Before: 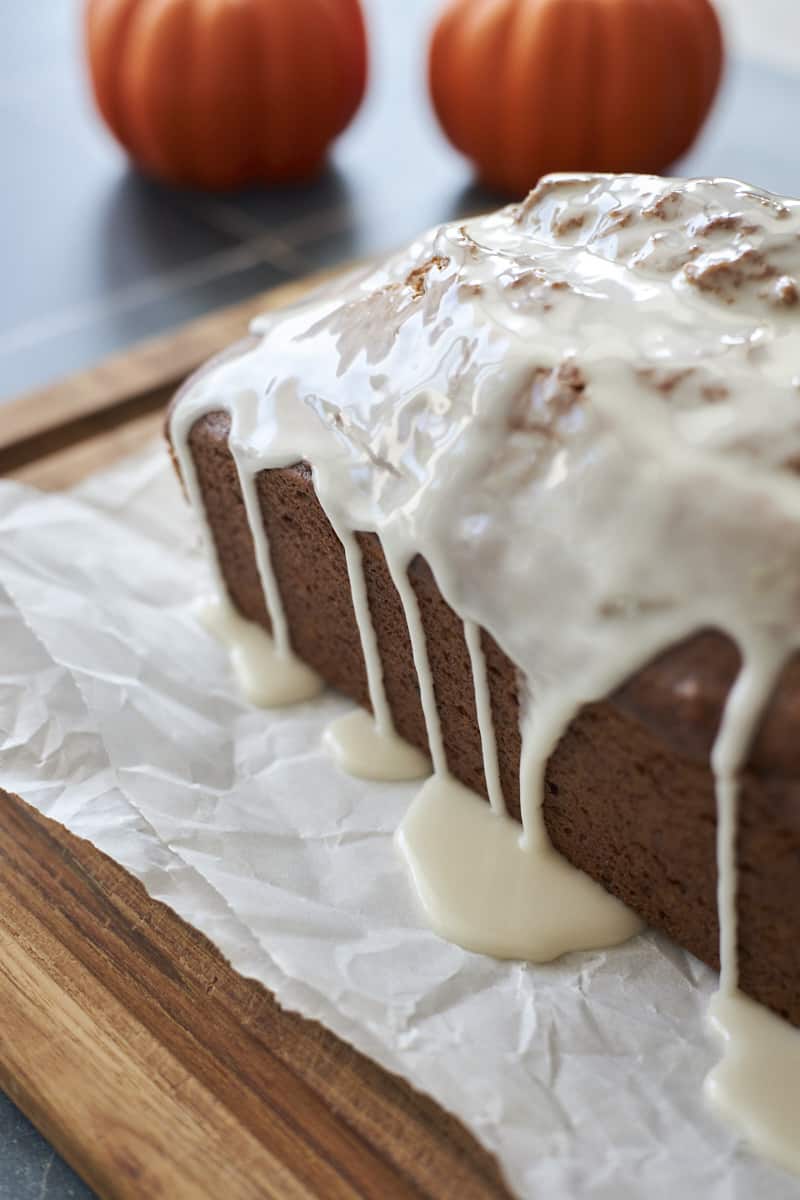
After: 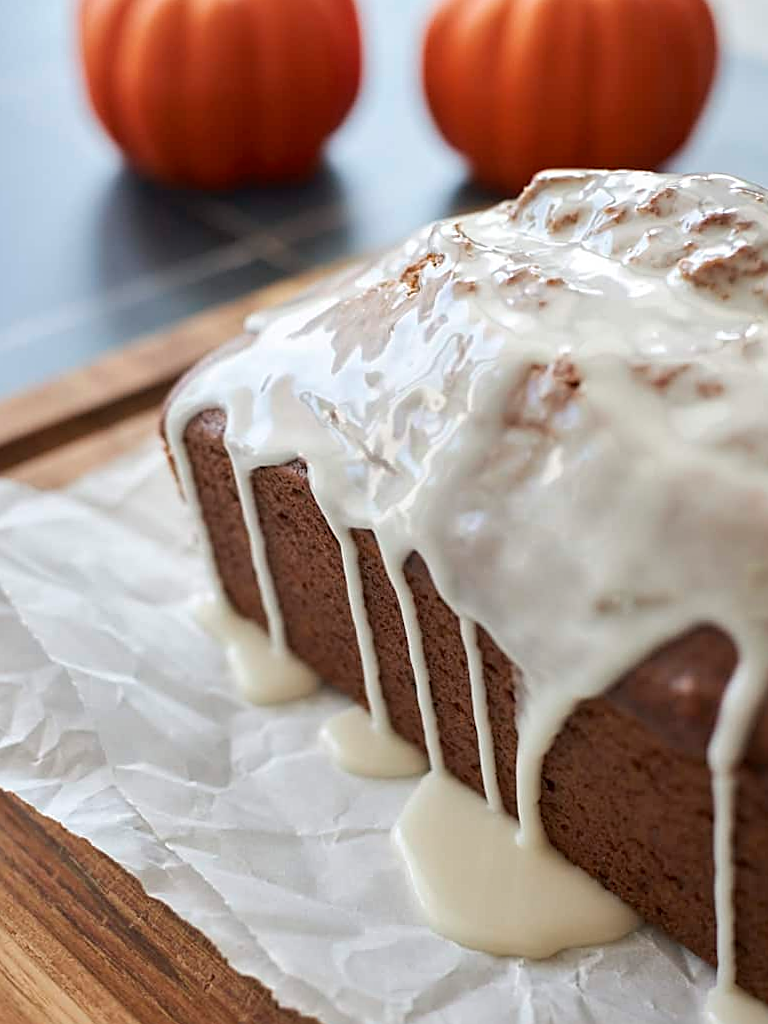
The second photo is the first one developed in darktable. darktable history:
sharpen: on, module defaults
crop and rotate: angle 0.2°, left 0.275%, right 3.127%, bottom 14.18%
